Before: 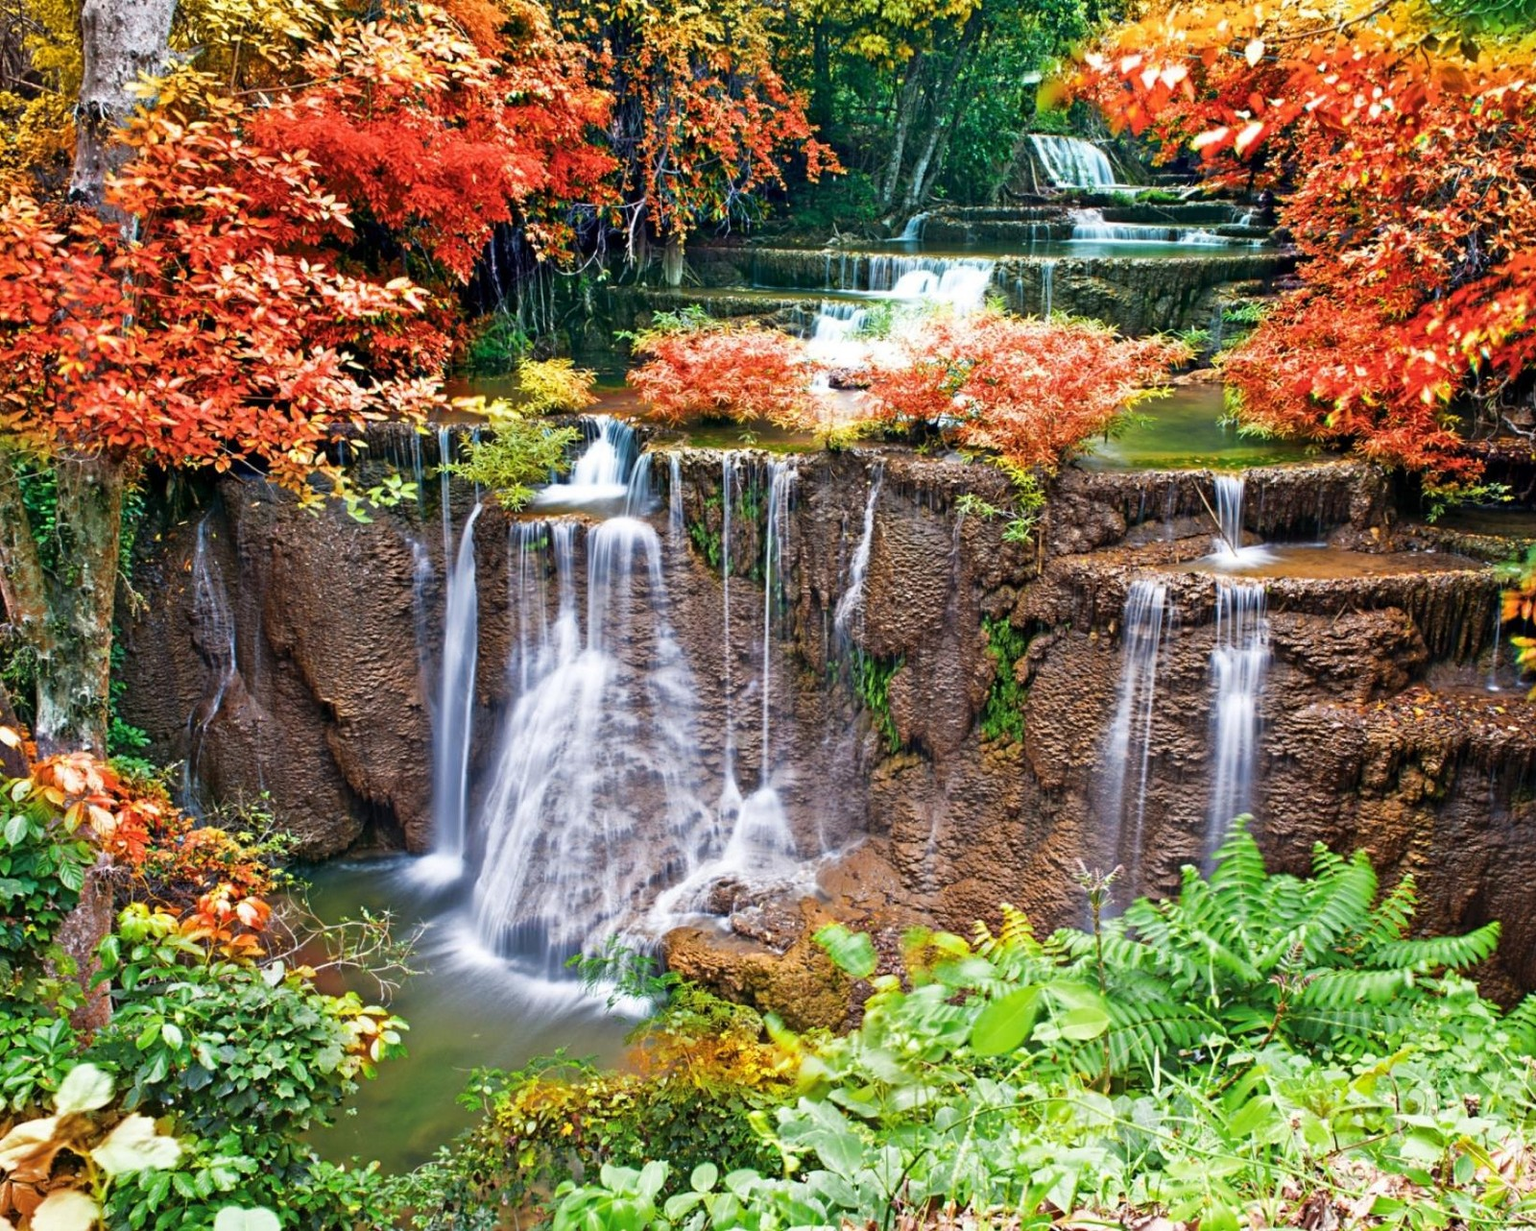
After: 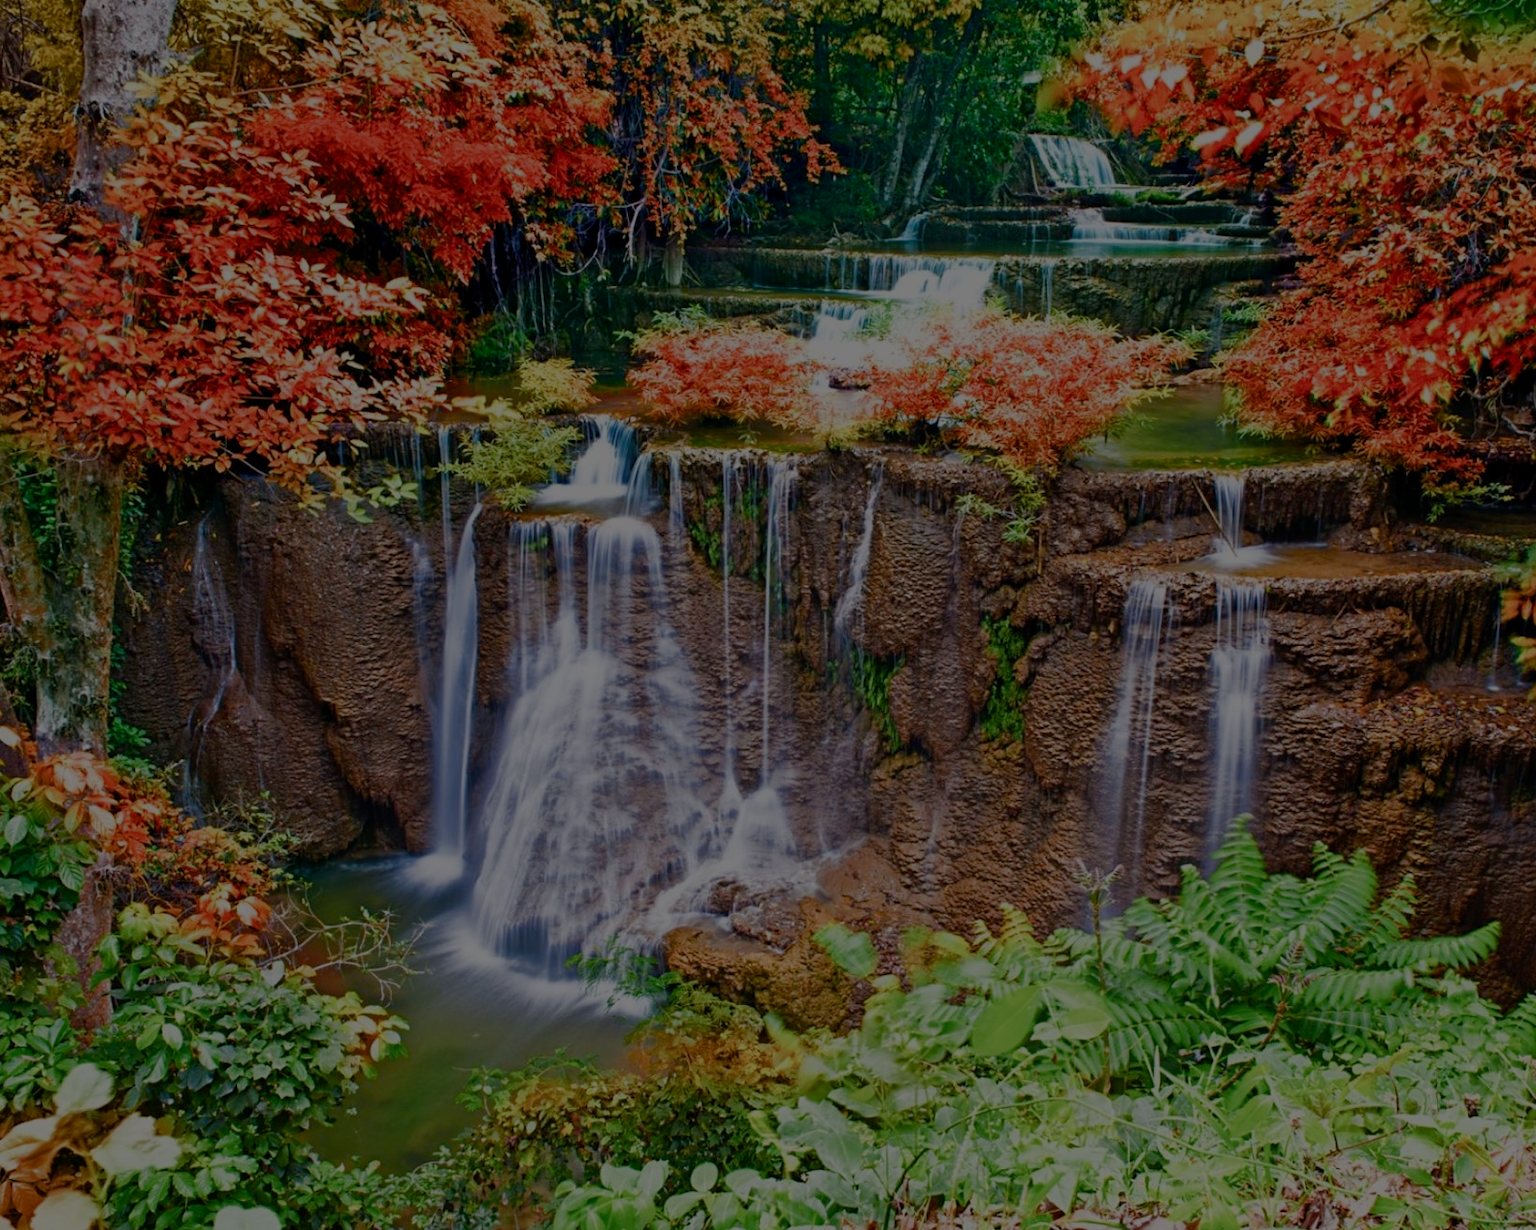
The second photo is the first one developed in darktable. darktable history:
color balance rgb: highlights gain › chroma 0.201%, highlights gain › hue 332.4°, perceptual saturation grading › global saturation 20%, perceptual saturation grading › highlights -24.922%, perceptual saturation grading › shadows 23.908%, perceptual brilliance grading › global brilliance -48.249%, global vibrance 20%
